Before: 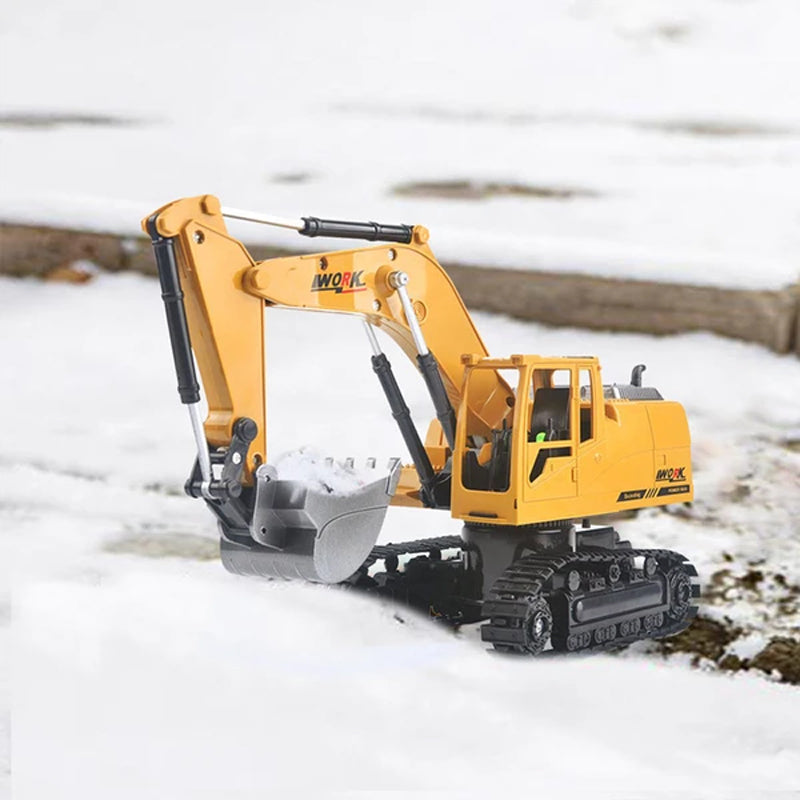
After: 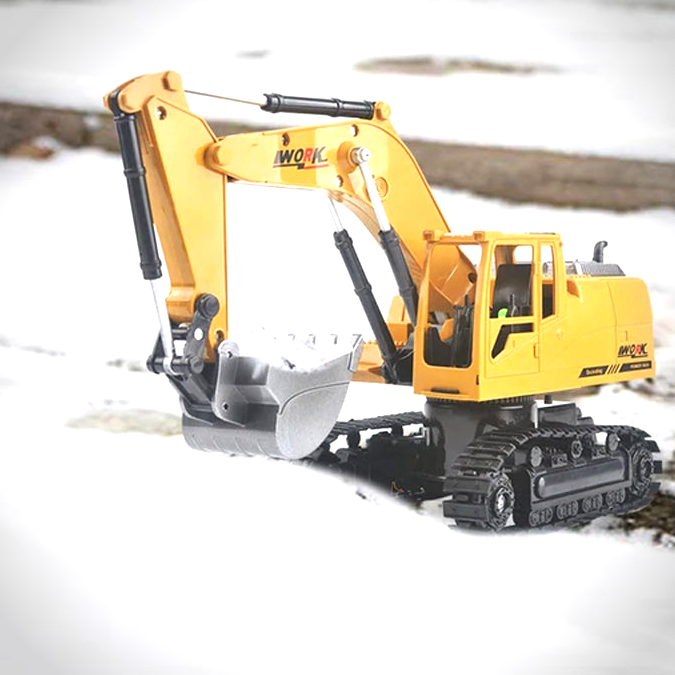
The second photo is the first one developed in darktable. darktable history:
exposure: exposure 0.6 EV, compensate highlight preservation false
crop and rotate: left 4.842%, top 15.51%, right 10.668%
vignetting: unbound false
